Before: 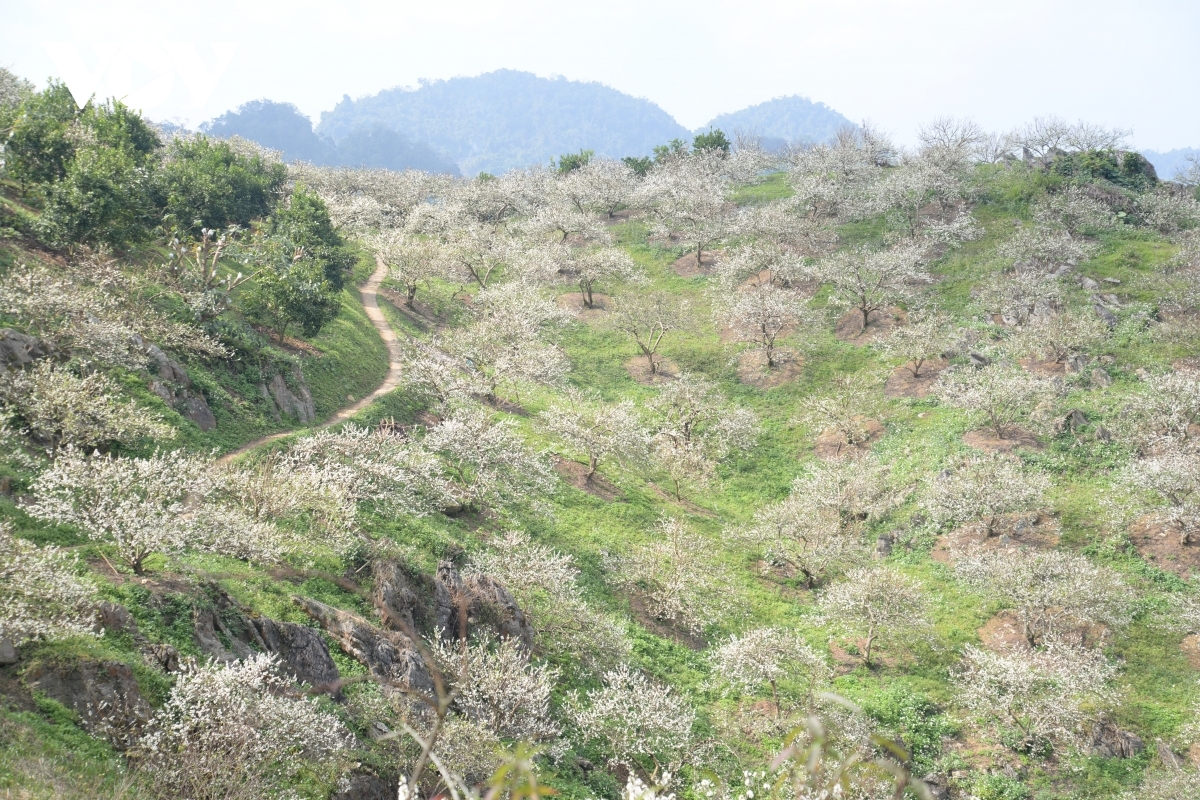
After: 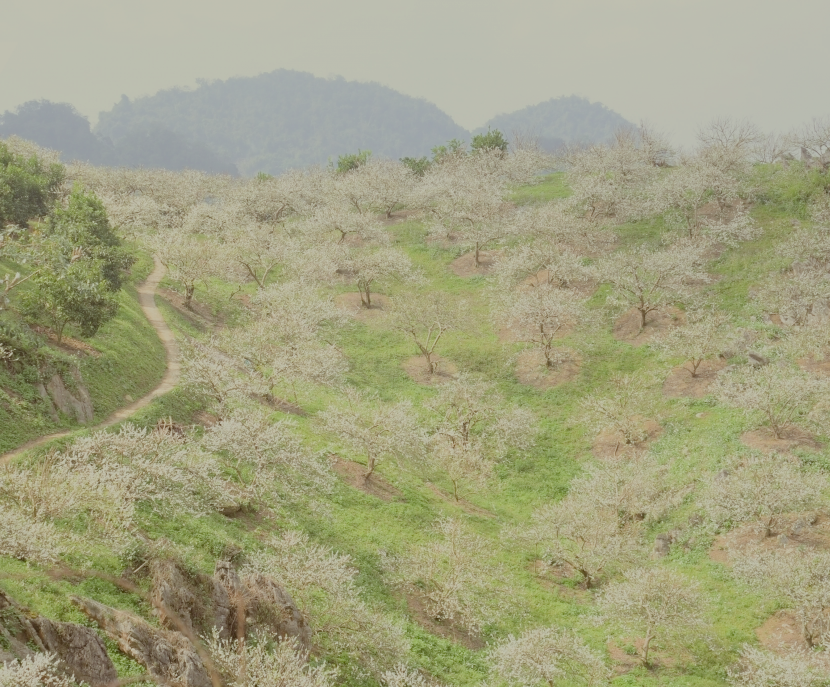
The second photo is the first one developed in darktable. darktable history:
tone equalizer: -8 EV -0.379 EV, -7 EV -0.386 EV, -6 EV -0.298 EV, -5 EV -0.217 EV, -3 EV 0.241 EV, -2 EV 0.356 EV, -1 EV 0.39 EV, +0 EV 0.402 EV, smoothing diameter 24.79%, edges refinement/feathering 11.61, preserve details guided filter
color correction: highlights a* -6.09, highlights b* 9.42, shadows a* 10.12, shadows b* 23.94
filmic rgb: middle gray luminance 2.65%, black relative exposure -9.98 EV, white relative exposure 7.01 EV, dynamic range scaling 10.49%, target black luminance 0%, hardness 3.17, latitude 44.34%, contrast 0.67, highlights saturation mix 5.01%, shadows ↔ highlights balance 13.61%
crop: left 18.52%, right 12.286%, bottom 14.08%
color calibration: illuminant as shot in camera, x 0.358, y 0.373, temperature 4628.91 K
